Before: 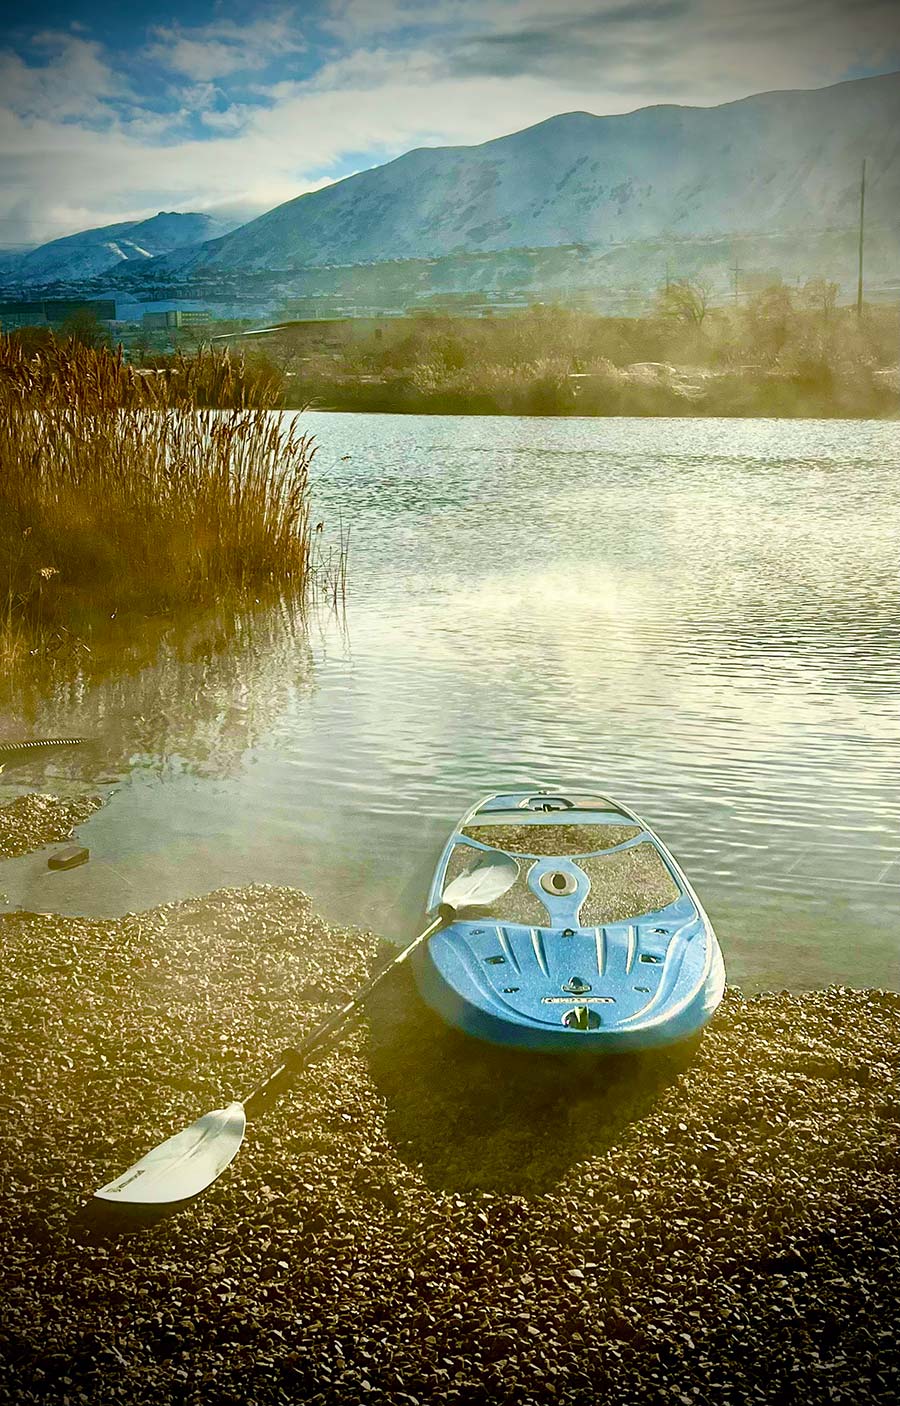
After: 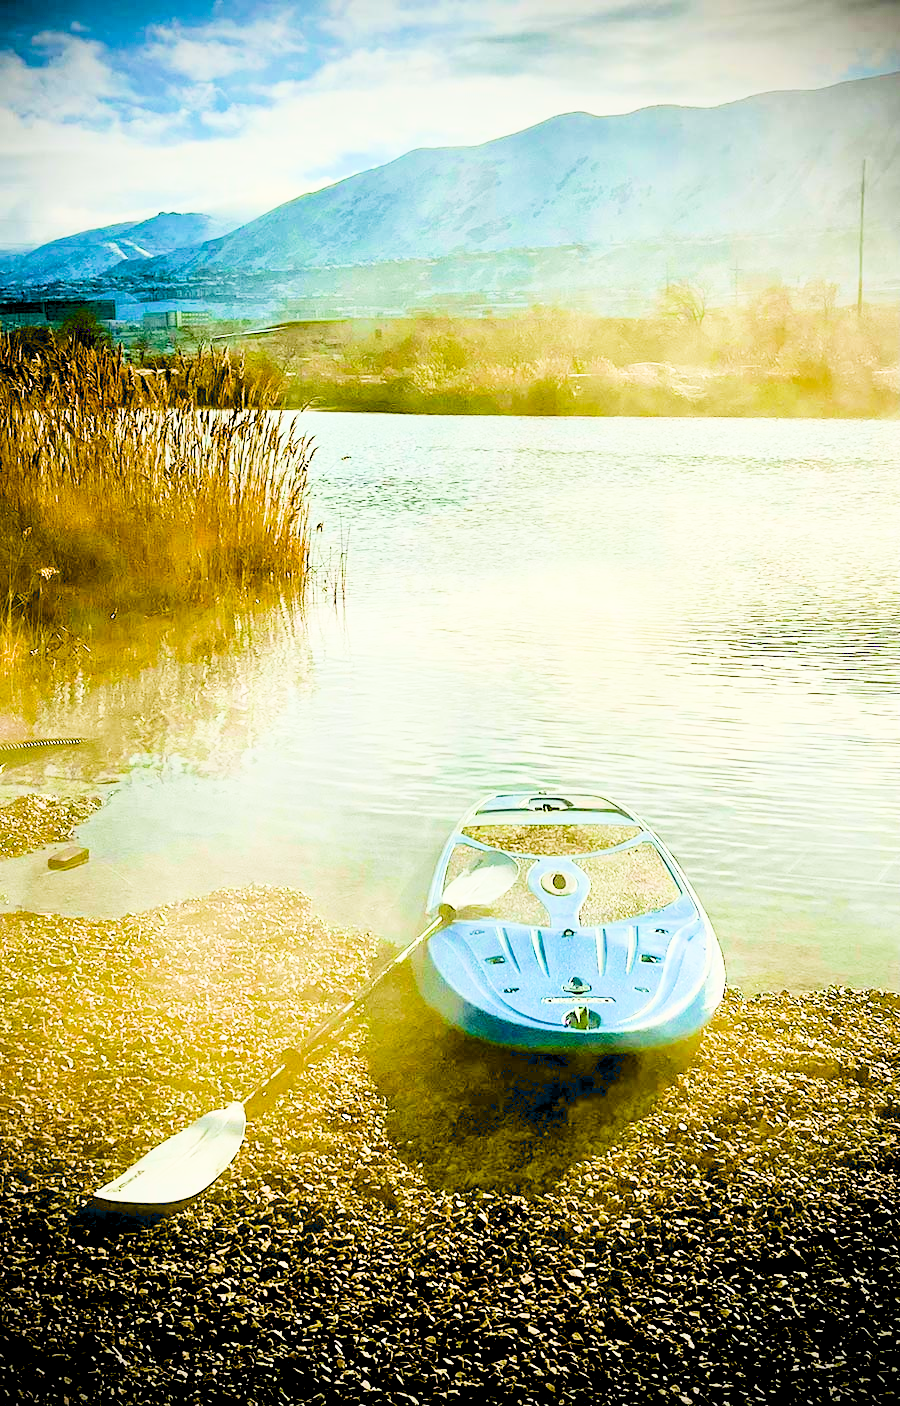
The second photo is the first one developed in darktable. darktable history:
filmic rgb: black relative exposure -7.5 EV, white relative exposure 5 EV, hardness 3.31, contrast 1.3, contrast in shadows safe
exposure: black level correction 0.016, exposure 1.774 EV, compensate highlight preservation false
